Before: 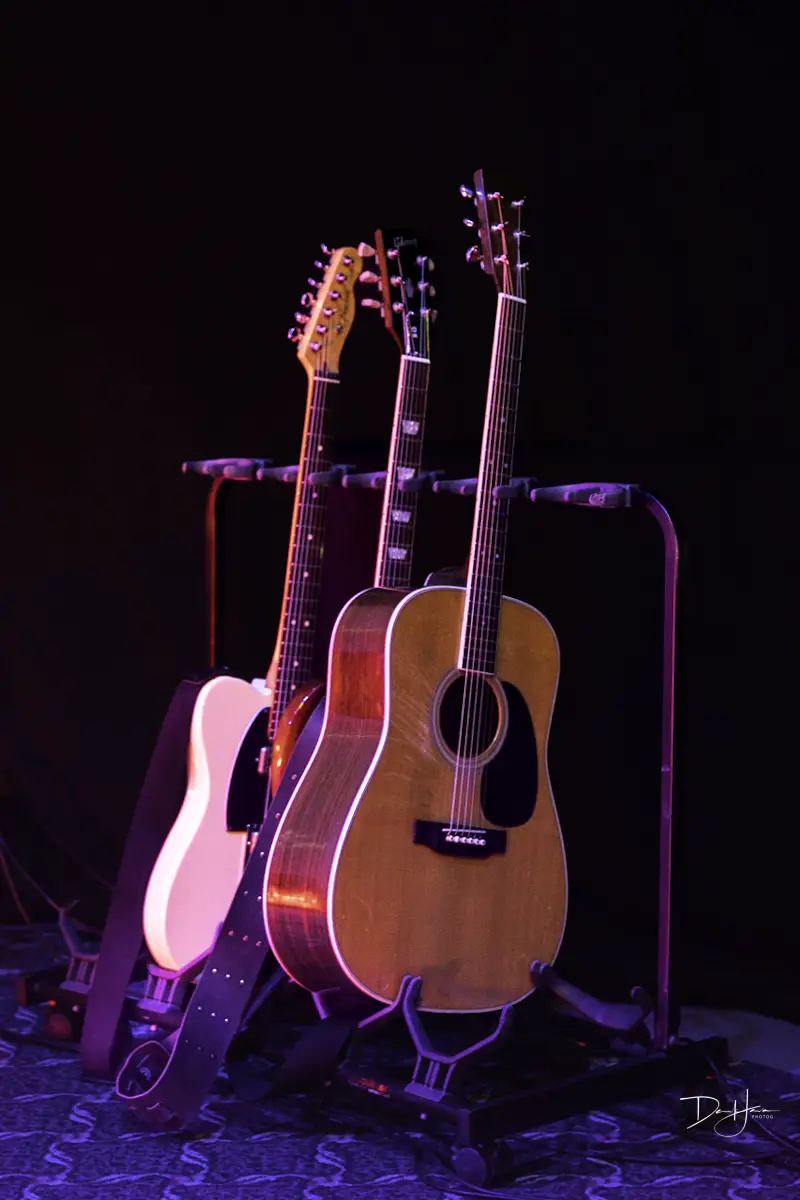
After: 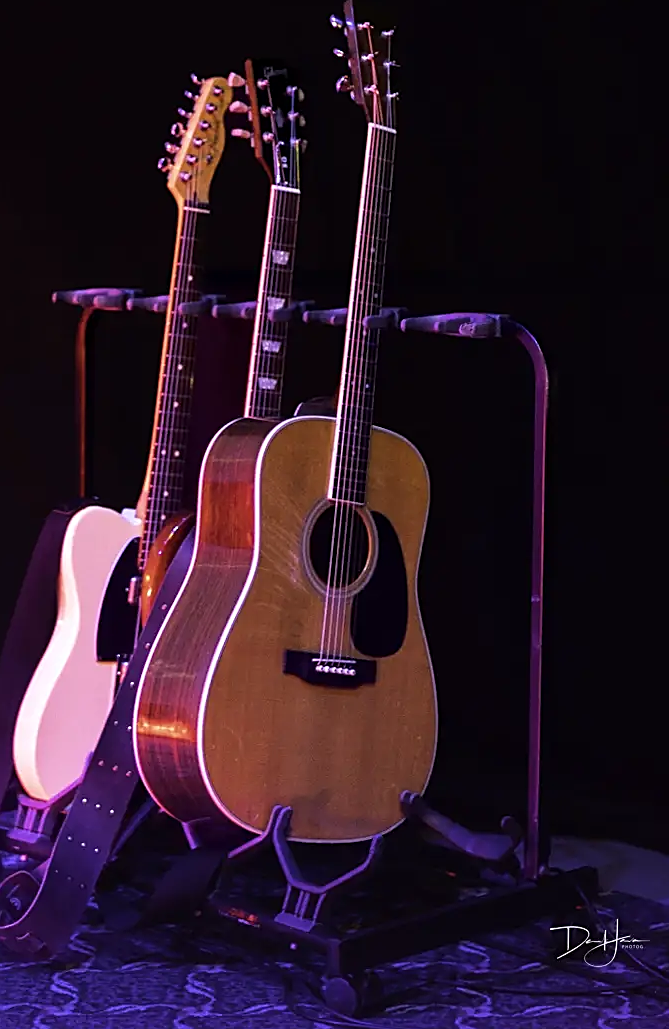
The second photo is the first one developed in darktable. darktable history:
sharpen: on, module defaults
crop: left 16.315%, top 14.246%
